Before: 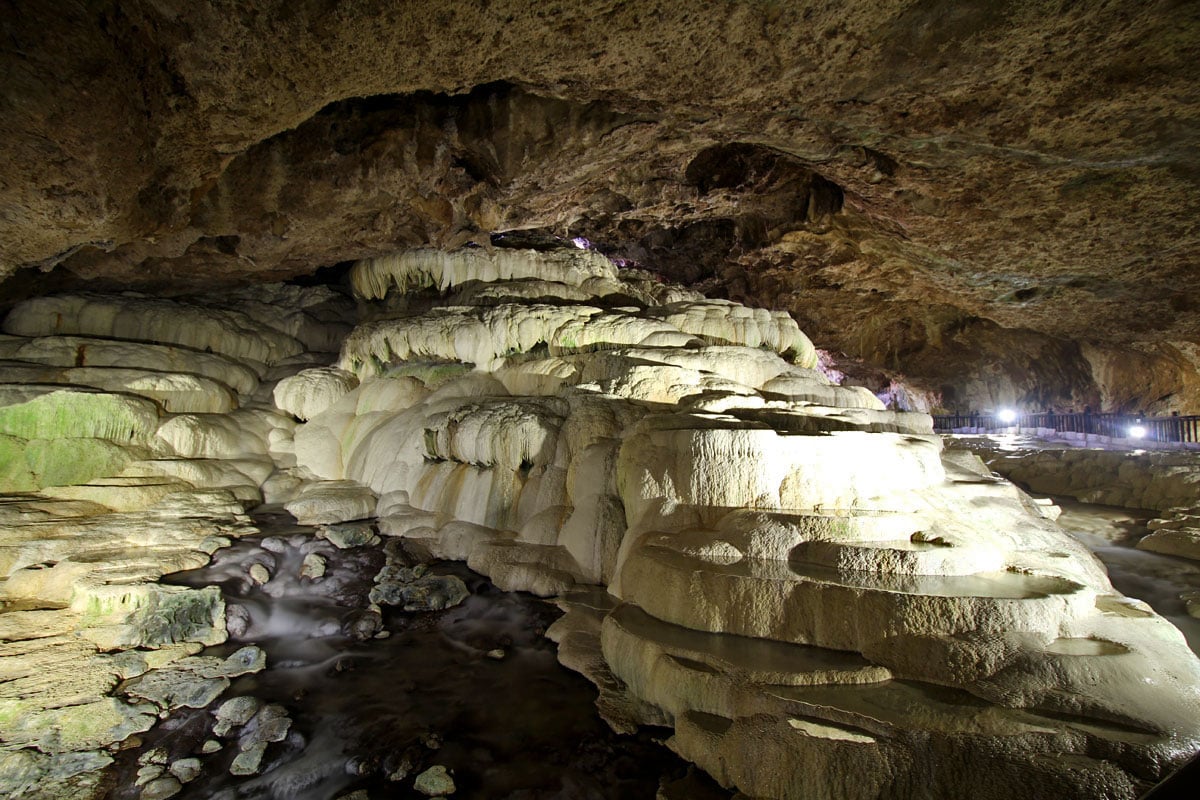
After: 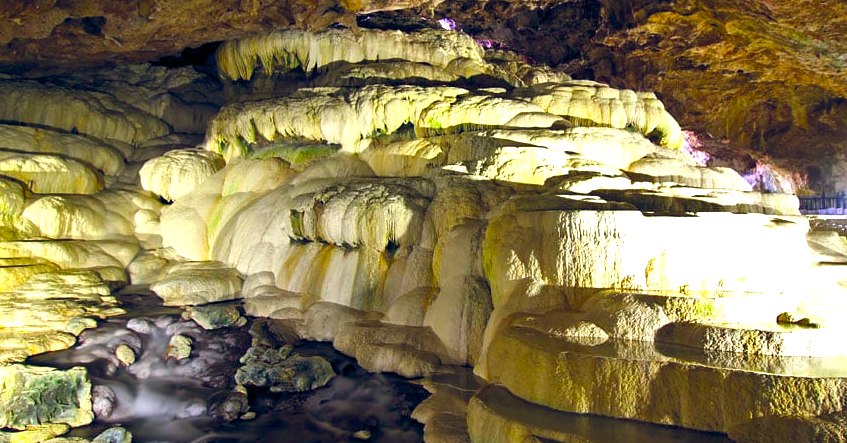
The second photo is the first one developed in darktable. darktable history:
crop: left 11.168%, top 27.492%, right 18.245%, bottom 17.085%
color balance rgb: highlights gain › chroma 0.218%, highlights gain › hue 331.54°, global offset › chroma 0.128%, global offset › hue 254.17°, linear chroma grading › global chroma 24.418%, perceptual saturation grading › global saturation 30.984%, perceptual brilliance grading › global brilliance 25.13%, global vibrance 20%
